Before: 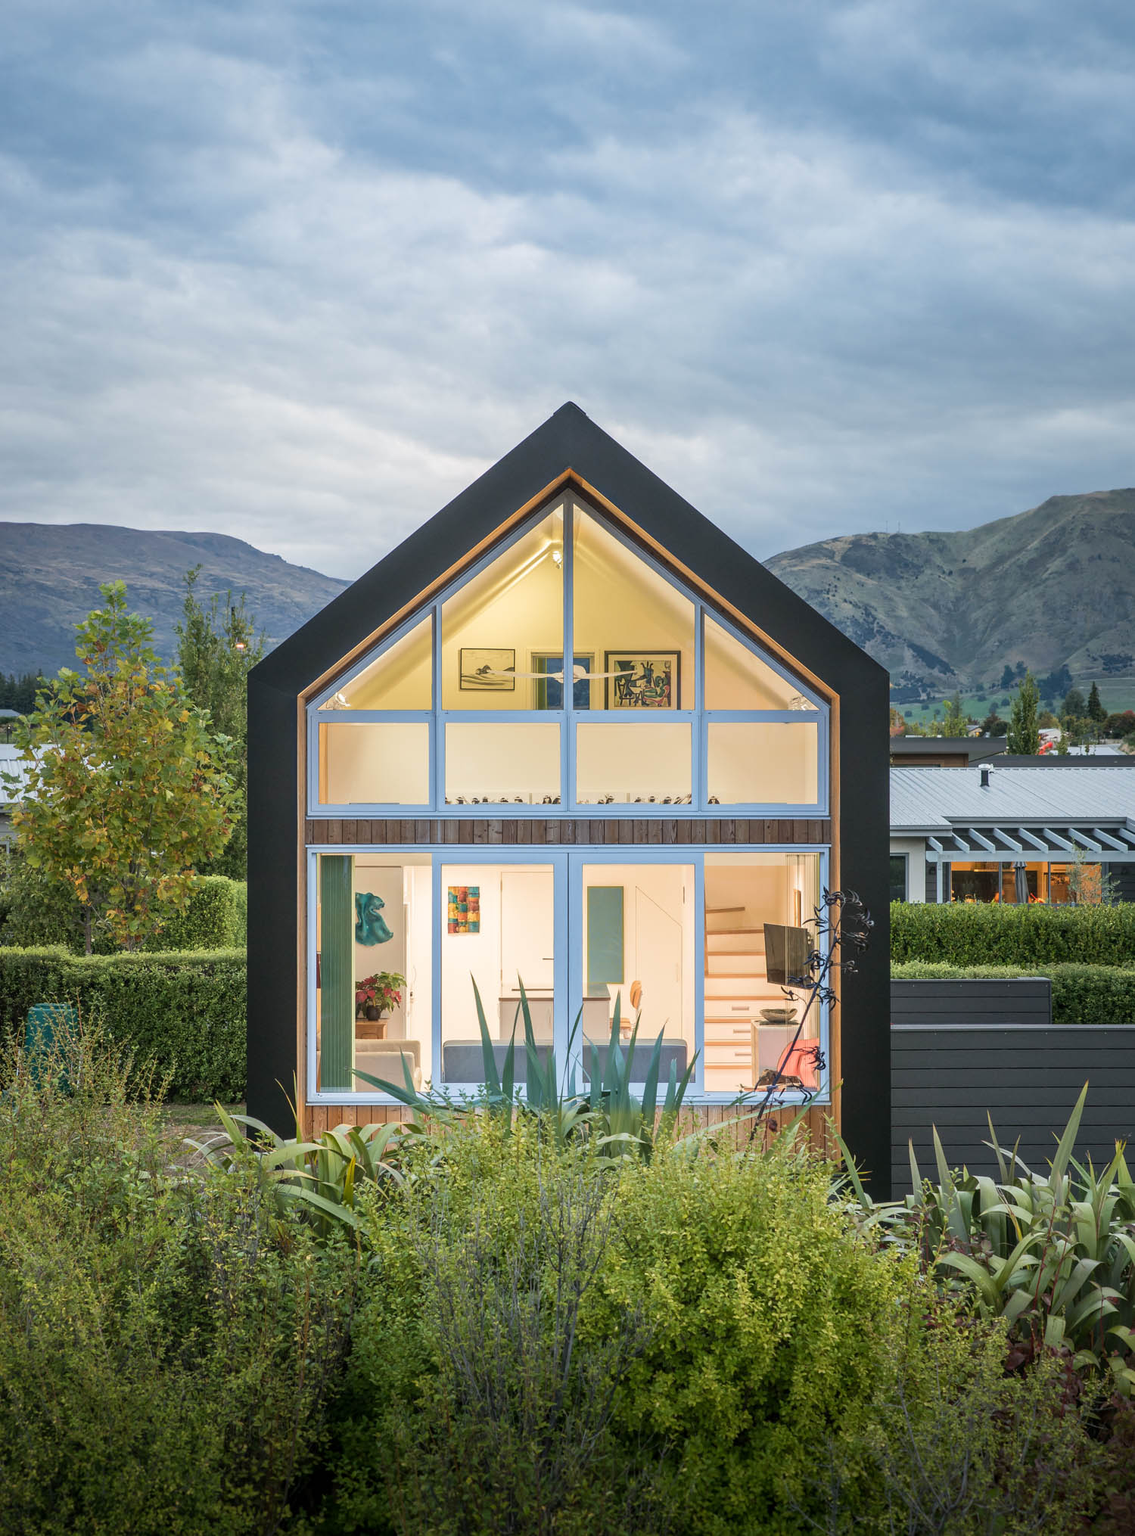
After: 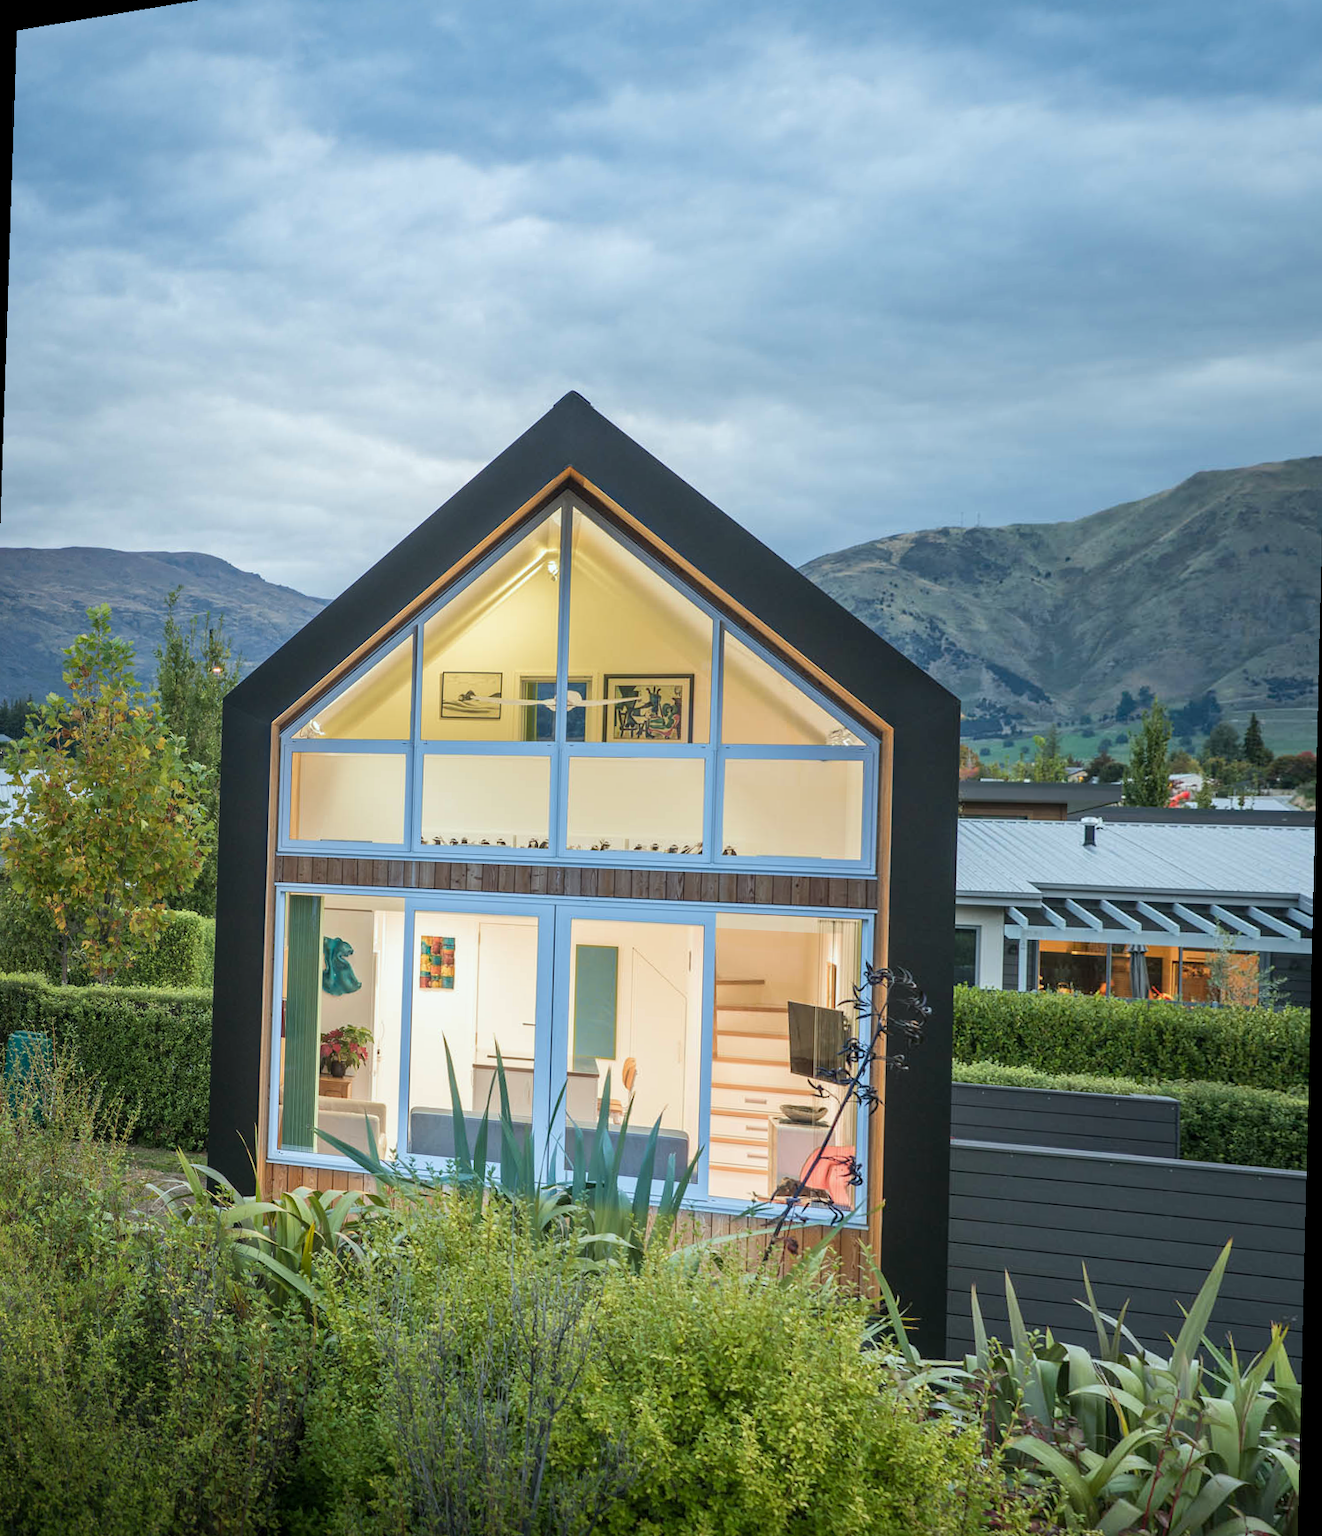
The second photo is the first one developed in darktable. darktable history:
color calibration: output R [1.003, 0.027, -0.041, 0], output G [-0.018, 1.043, -0.038, 0], output B [0.071, -0.086, 1.017, 0], illuminant as shot in camera, x 0.359, y 0.362, temperature 4570.54 K
rotate and perspective: rotation 1.69°, lens shift (vertical) -0.023, lens shift (horizontal) -0.291, crop left 0.025, crop right 0.988, crop top 0.092, crop bottom 0.842
